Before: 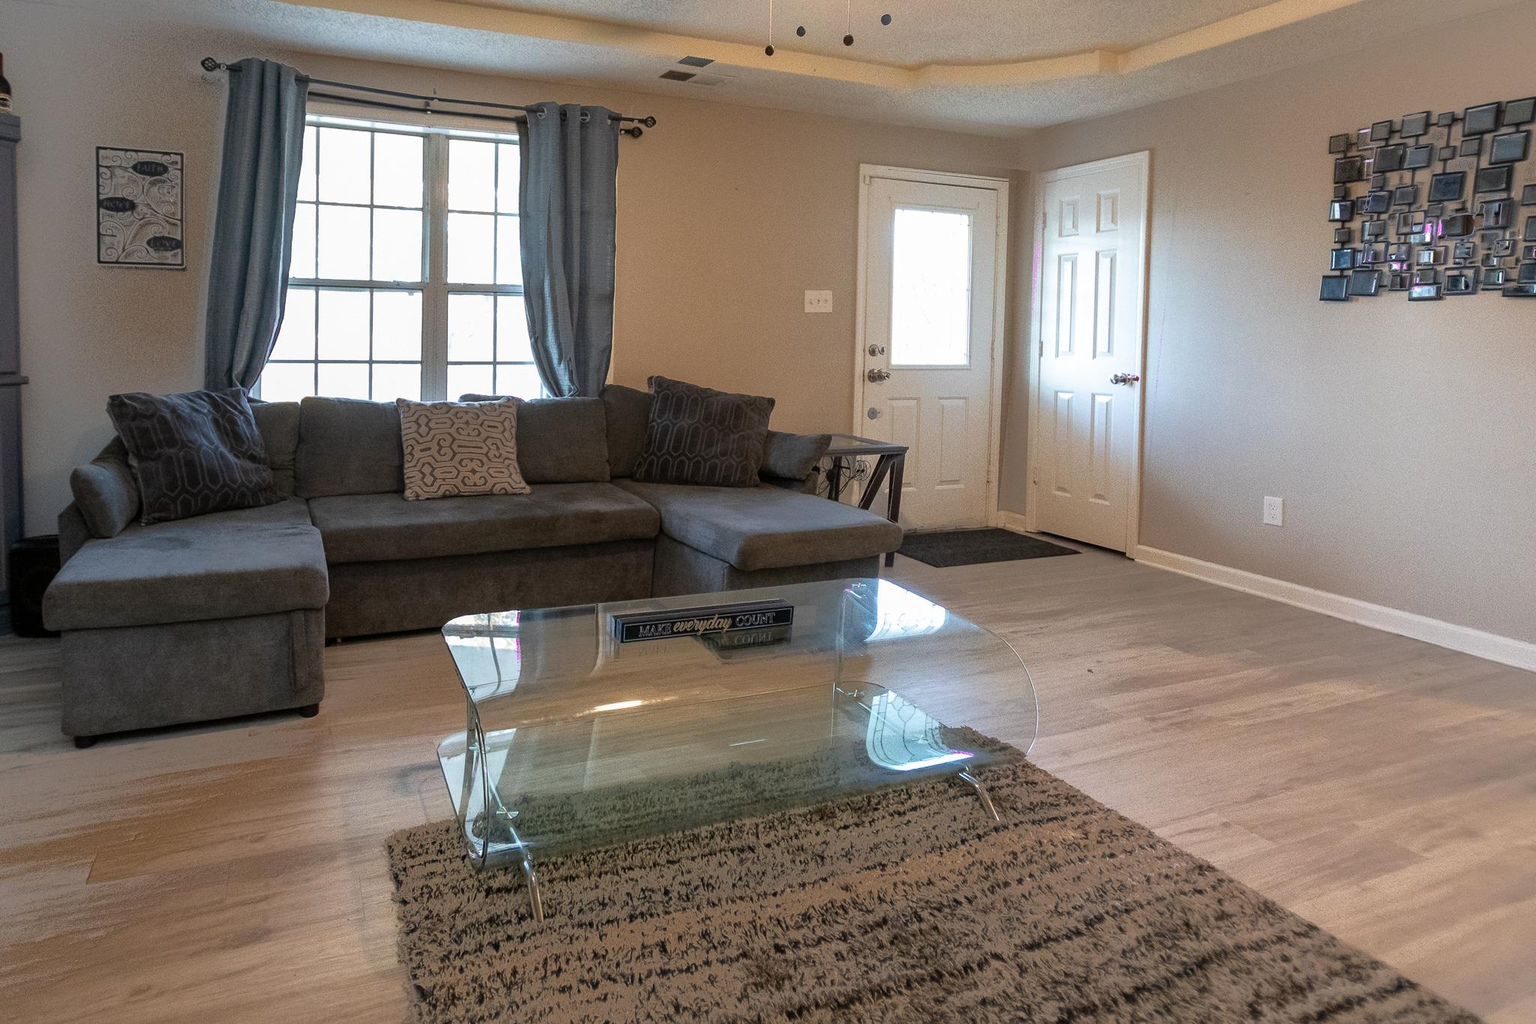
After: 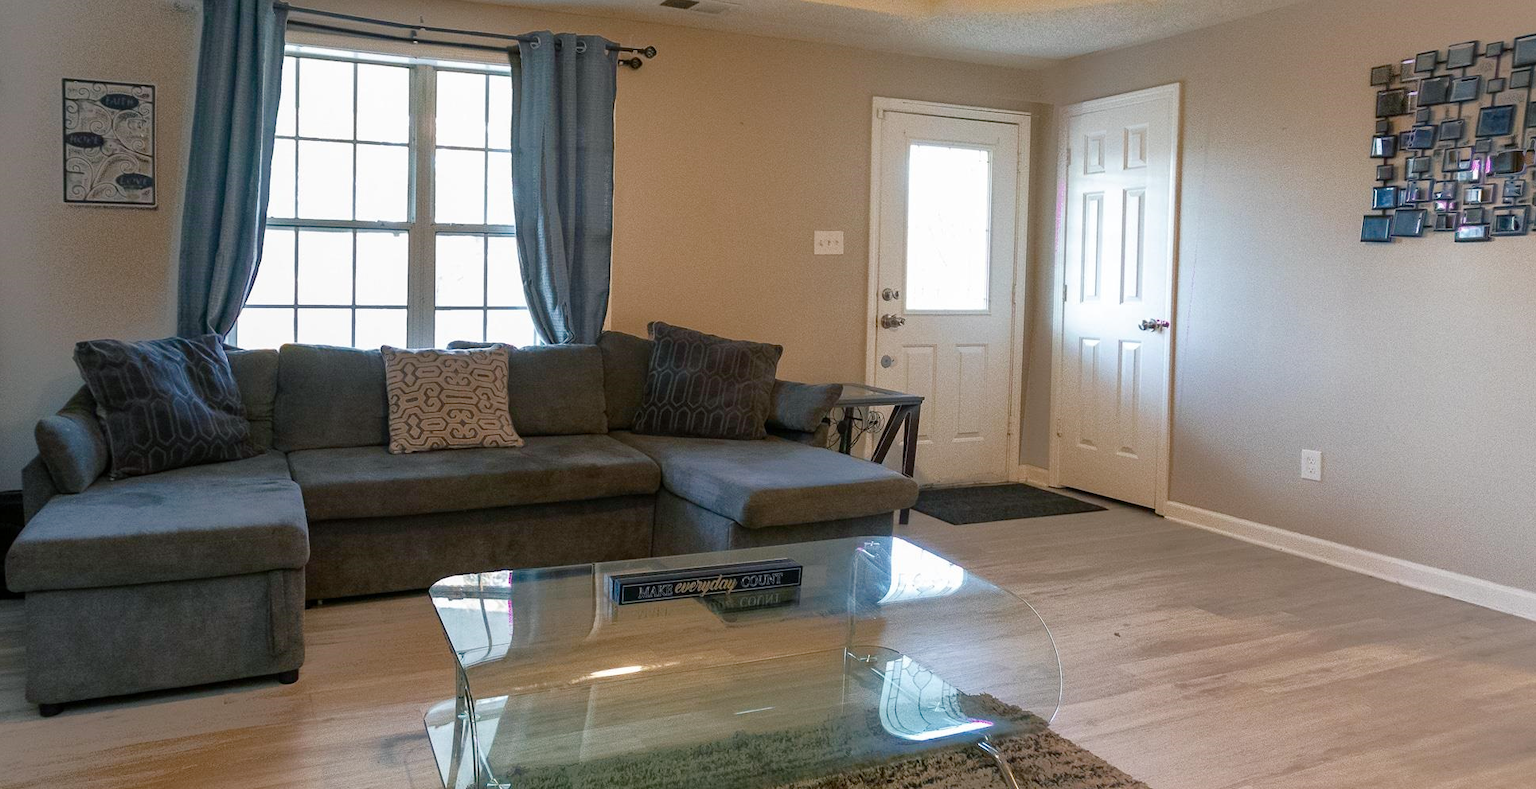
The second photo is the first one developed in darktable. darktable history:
crop: left 2.466%, top 7.137%, right 3.296%, bottom 20.187%
color balance rgb: shadows lift › chroma 2.026%, shadows lift › hue 217.49°, perceptual saturation grading › global saturation 20%, perceptual saturation grading › highlights -50.289%, perceptual saturation grading › shadows 30.128%, global vibrance 20%
